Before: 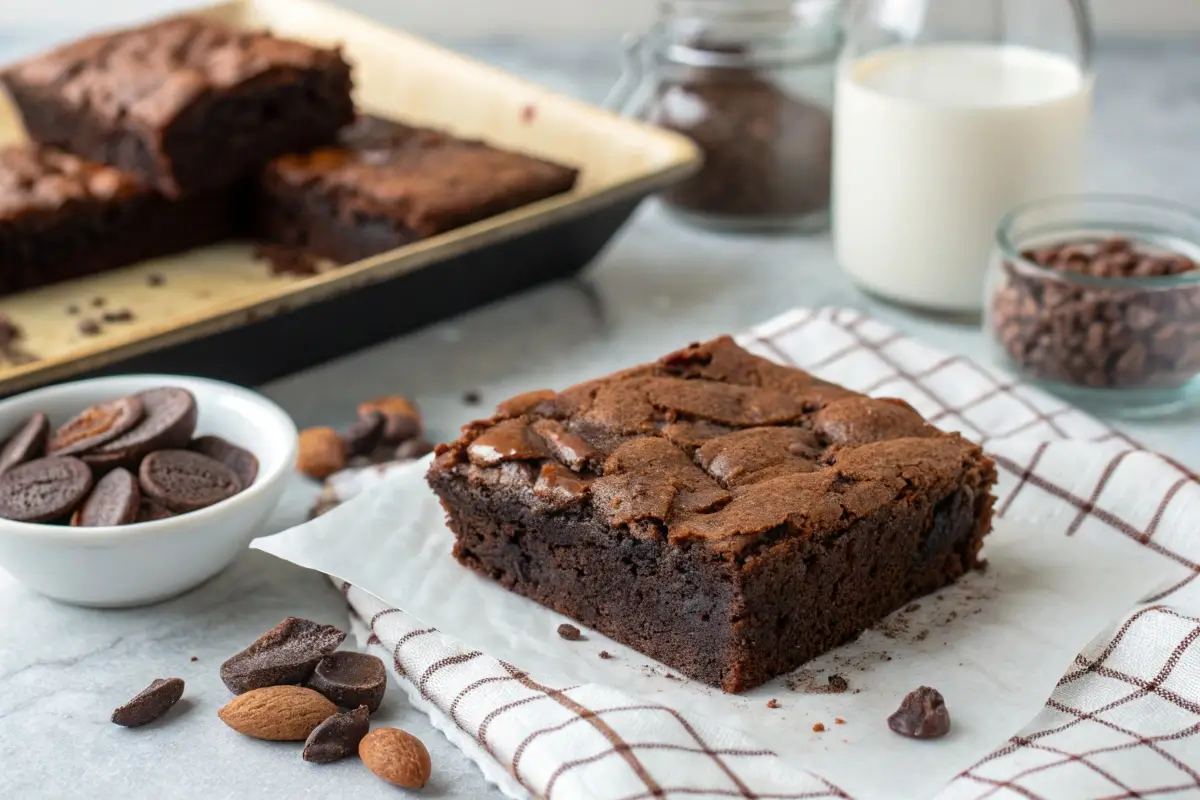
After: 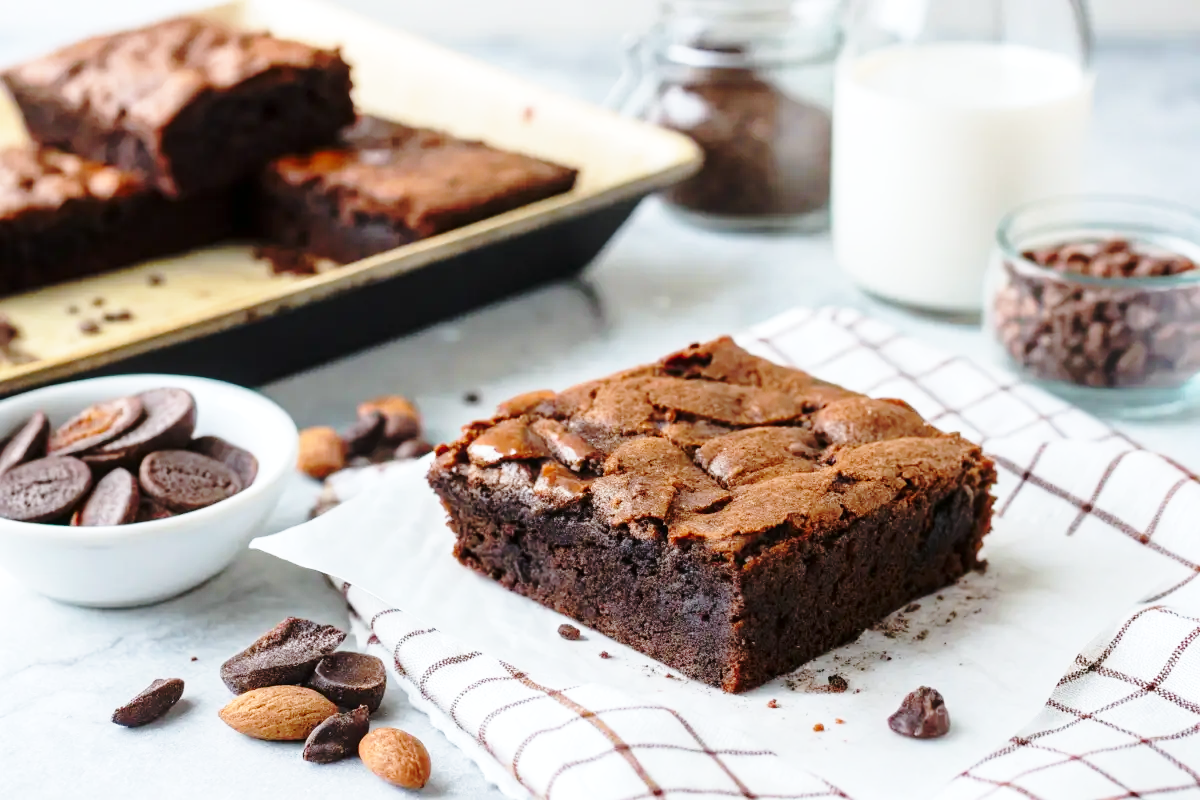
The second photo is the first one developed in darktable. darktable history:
base curve: curves: ch0 [(0, 0) (0.032, 0.037) (0.105, 0.228) (0.435, 0.76) (0.856, 0.983) (1, 1)], preserve colors none
color calibration: x 0.354, y 0.367, temperature 4725.8 K
